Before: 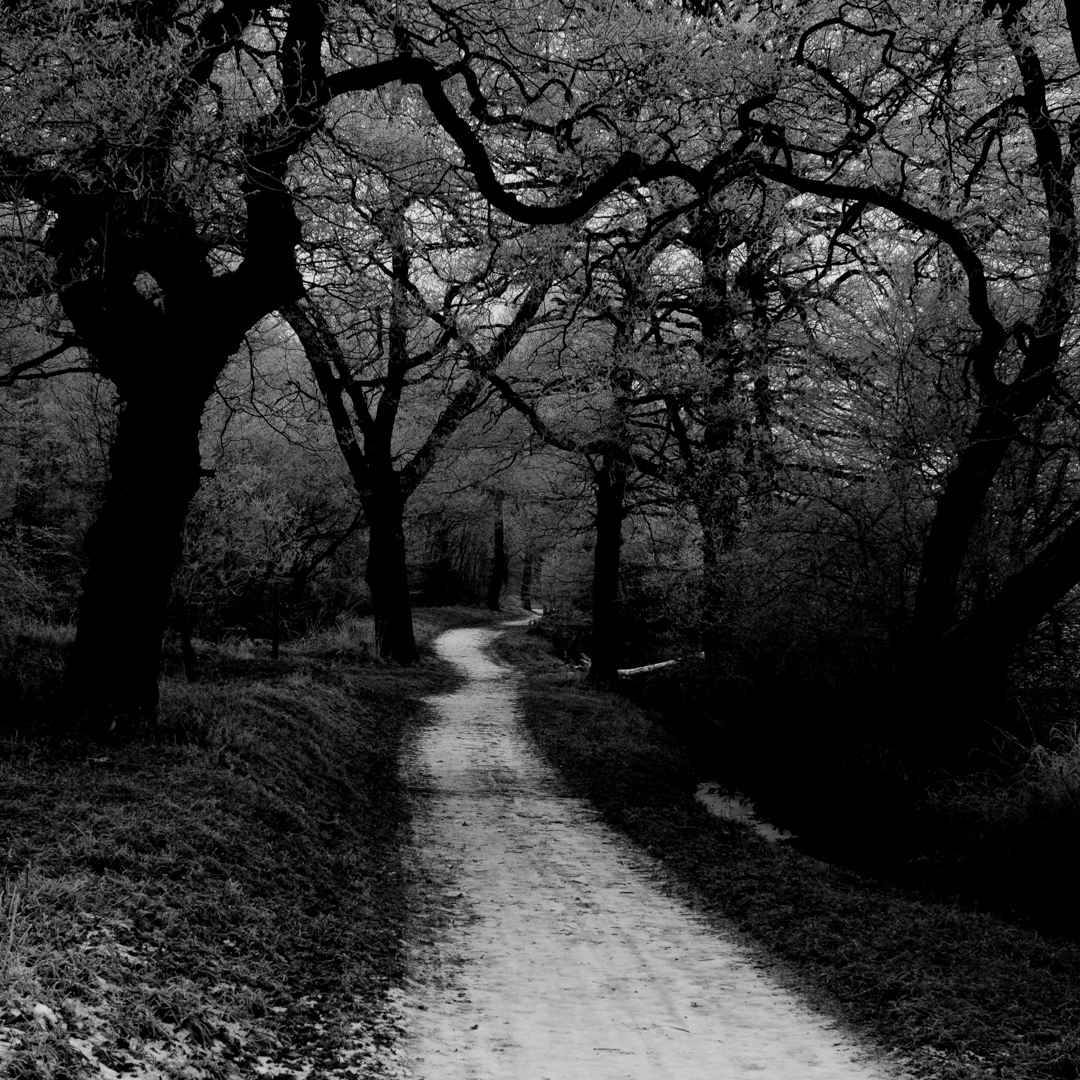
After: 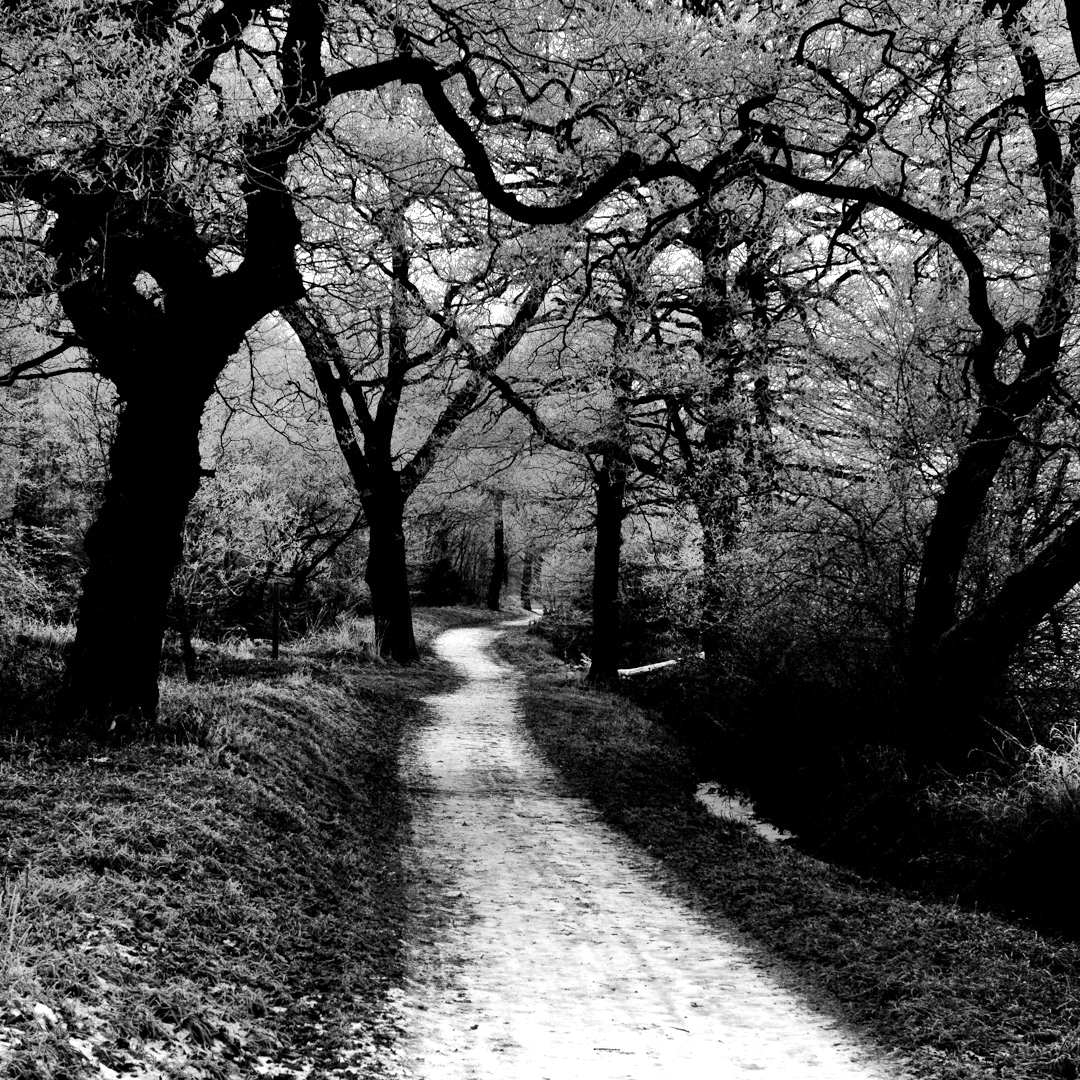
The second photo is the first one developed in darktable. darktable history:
exposure: exposure 1 EV, compensate exposure bias true, compensate highlight preservation false
shadows and highlights: shadows 60.93, soften with gaussian
